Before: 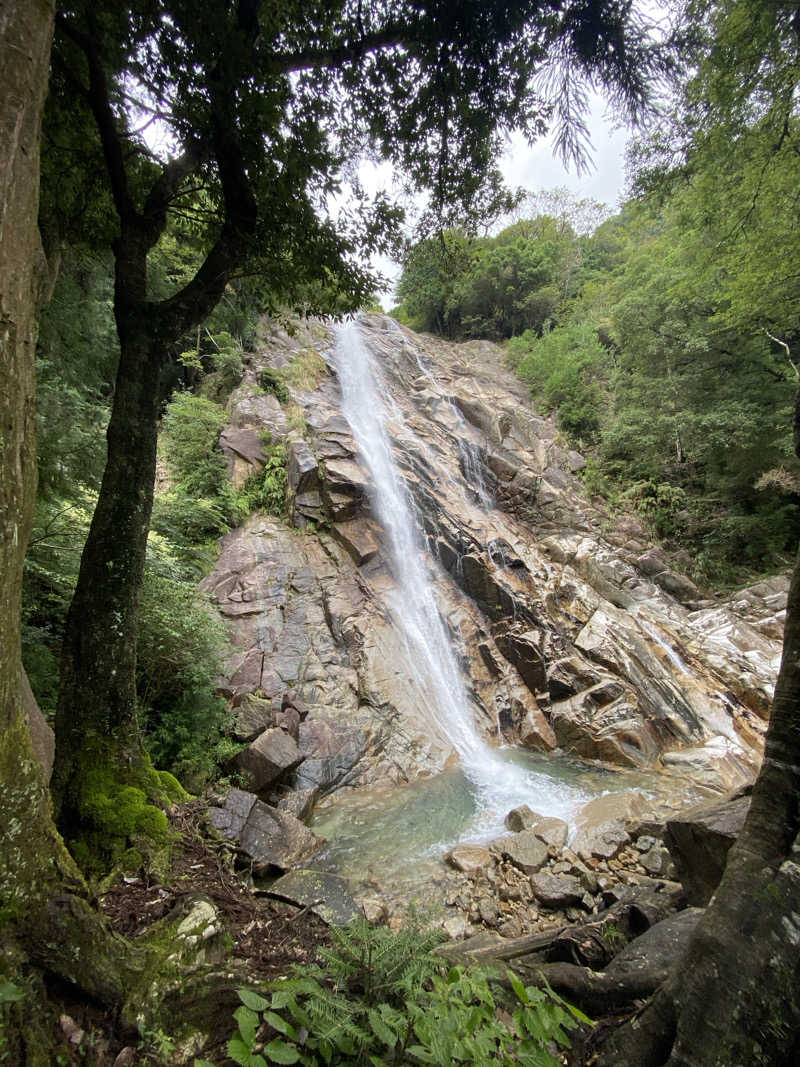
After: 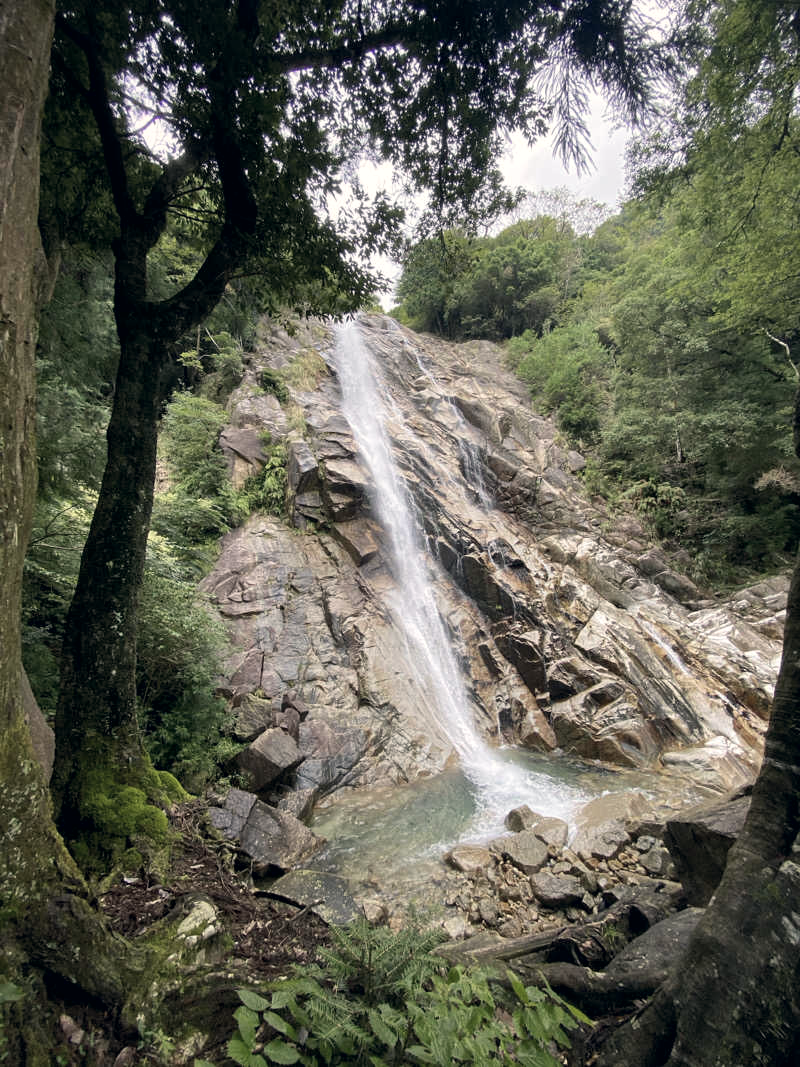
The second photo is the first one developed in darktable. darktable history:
exposure: compensate highlight preservation false
local contrast: mode bilateral grid, contrast 20, coarseness 49, detail 119%, midtone range 0.2
color correction: highlights a* 2.85, highlights b* 5.01, shadows a* -2.05, shadows b* -4.93, saturation 0.783
